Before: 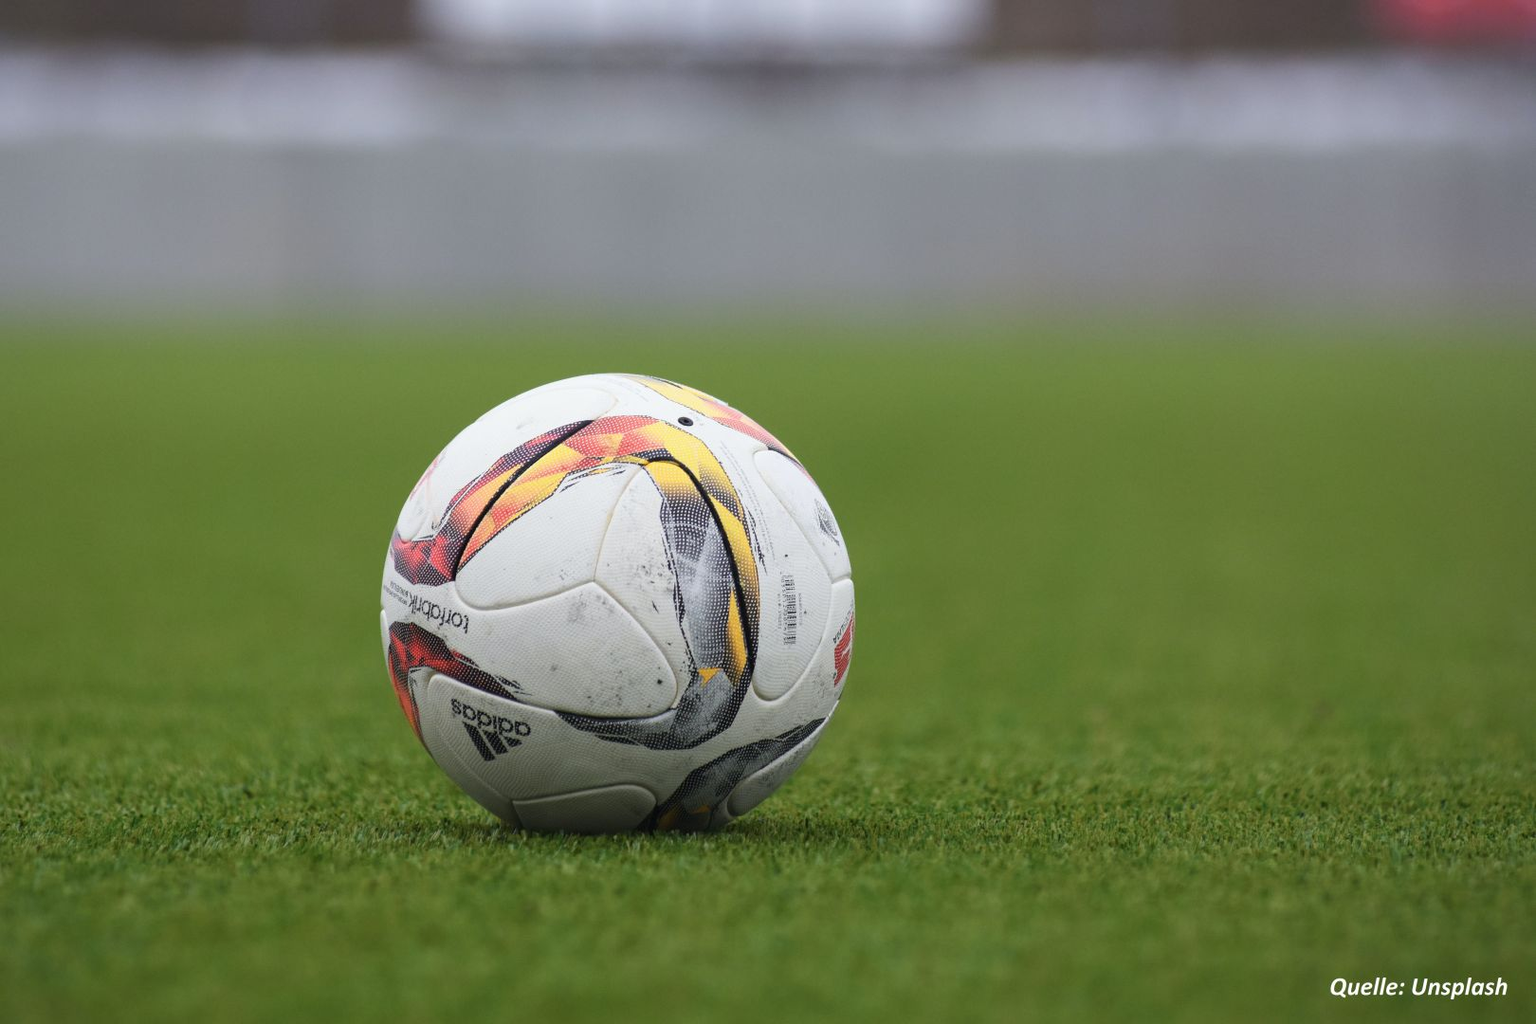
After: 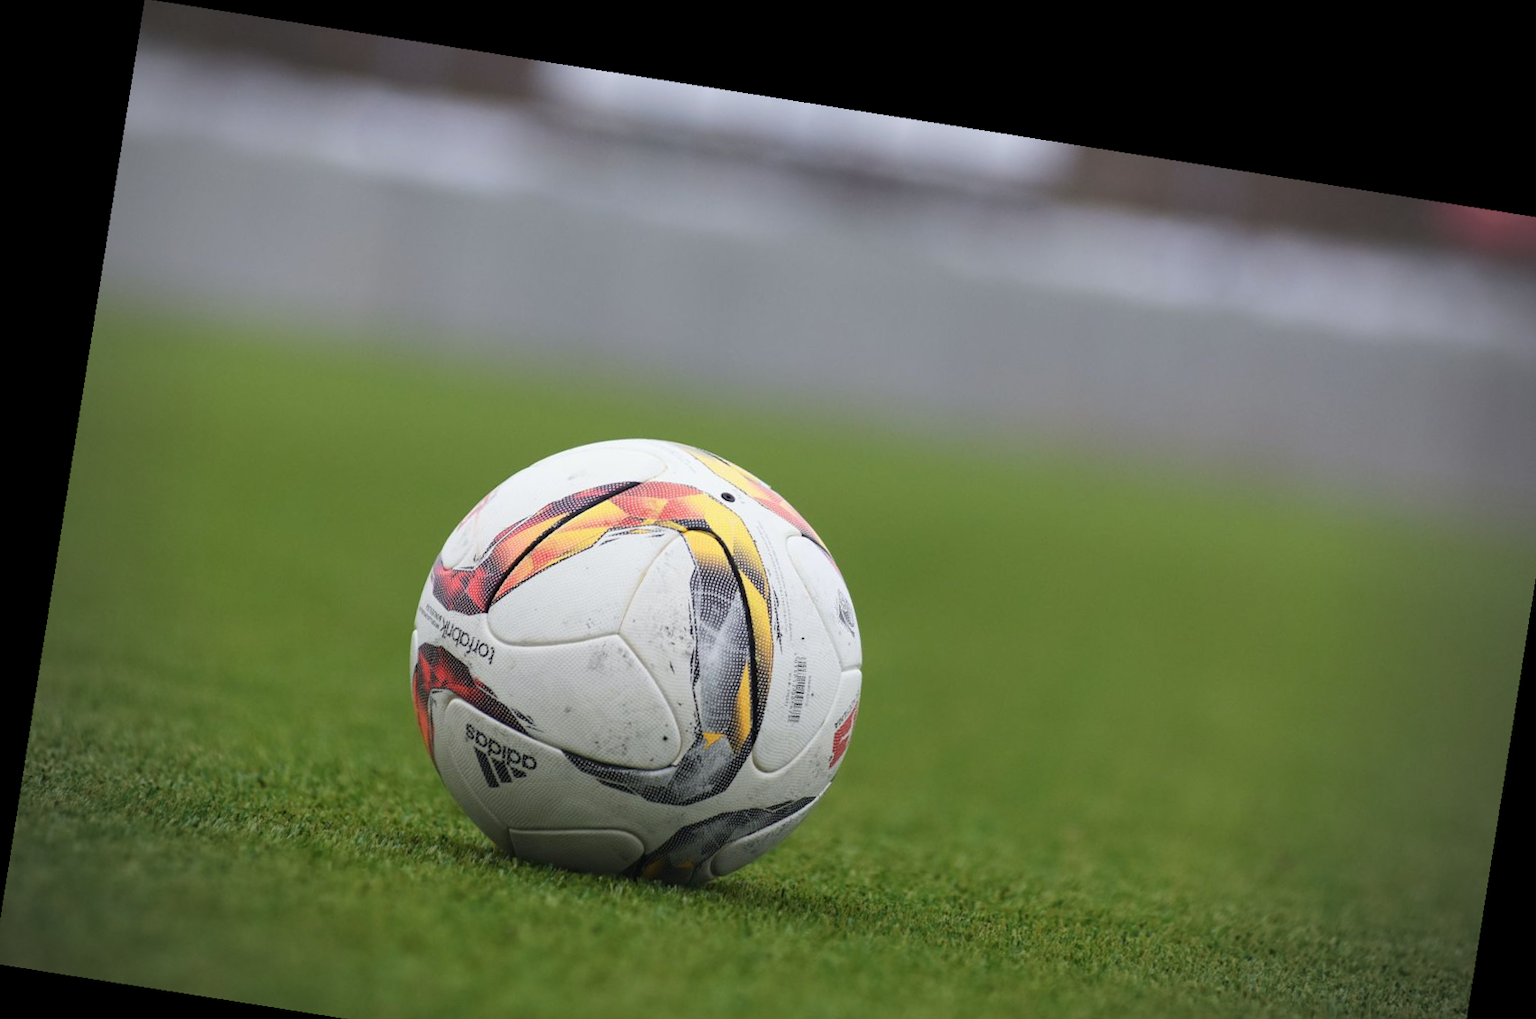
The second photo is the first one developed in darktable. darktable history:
vignetting: fall-off start 71.74%
rotate and perspective: rotation 9.12°, automatic cropping off
crop and rotate: angle 0.2°, left 0.275%, right 3.127%, bottom 14.18%
